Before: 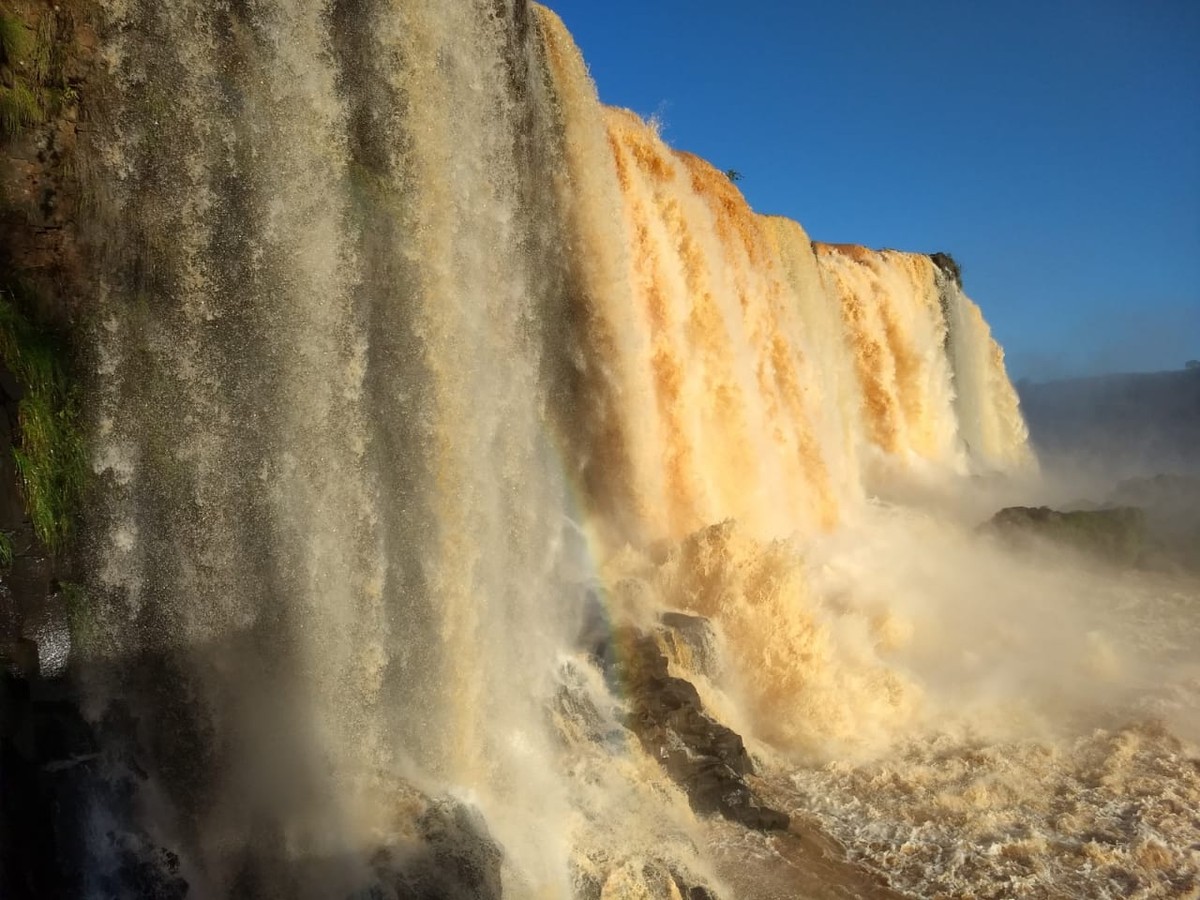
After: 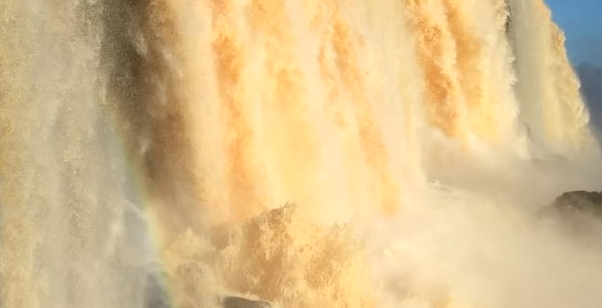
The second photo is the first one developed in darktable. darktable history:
shadows and highlights: shadows -22.58, highlights 46.53, soften with gaussian
crop: left 36.615%, top 35.212%, right 13.159%, bottom 30.484%
